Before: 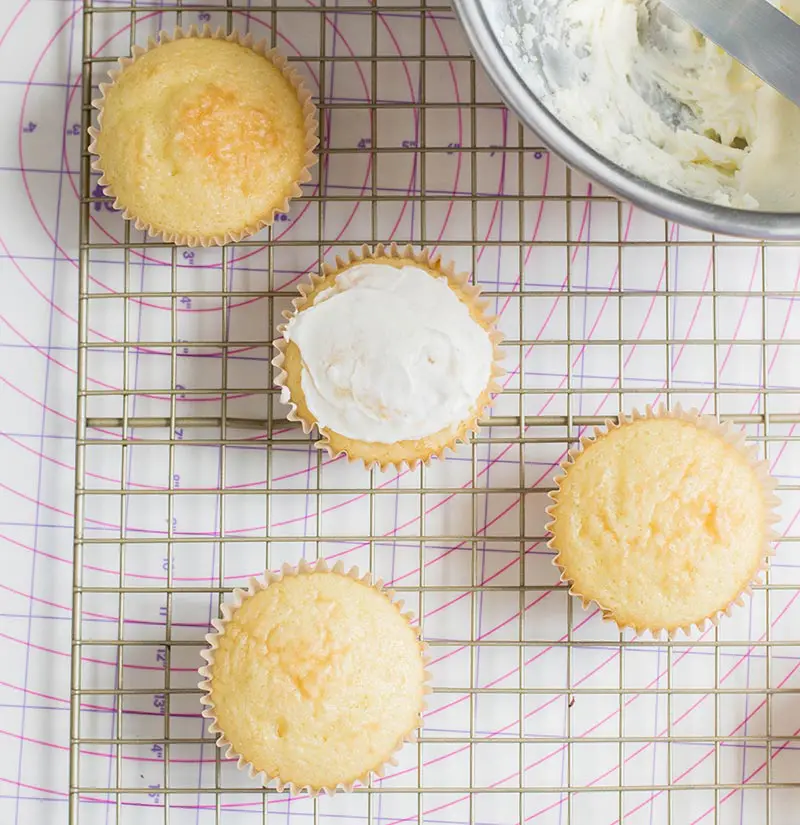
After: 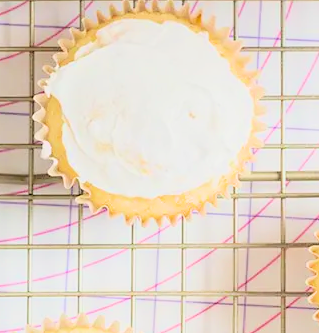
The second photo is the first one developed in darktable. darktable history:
crop: left 29.98%, top 29.816%, right 30.102%, bottom 29.805%
exposure: black level correction 0, exposure 1 EV, compensate highlight preservation false
filmic rgb: black relative exposure -4.41 EV, white relative exposure 5.02 EV, hardness 2.22, latitude 40.42%, contrast 1.155, highlights saturation mix 11.04%, shadows ↔ highlights balance 0.799%, color science v6 (2022)
